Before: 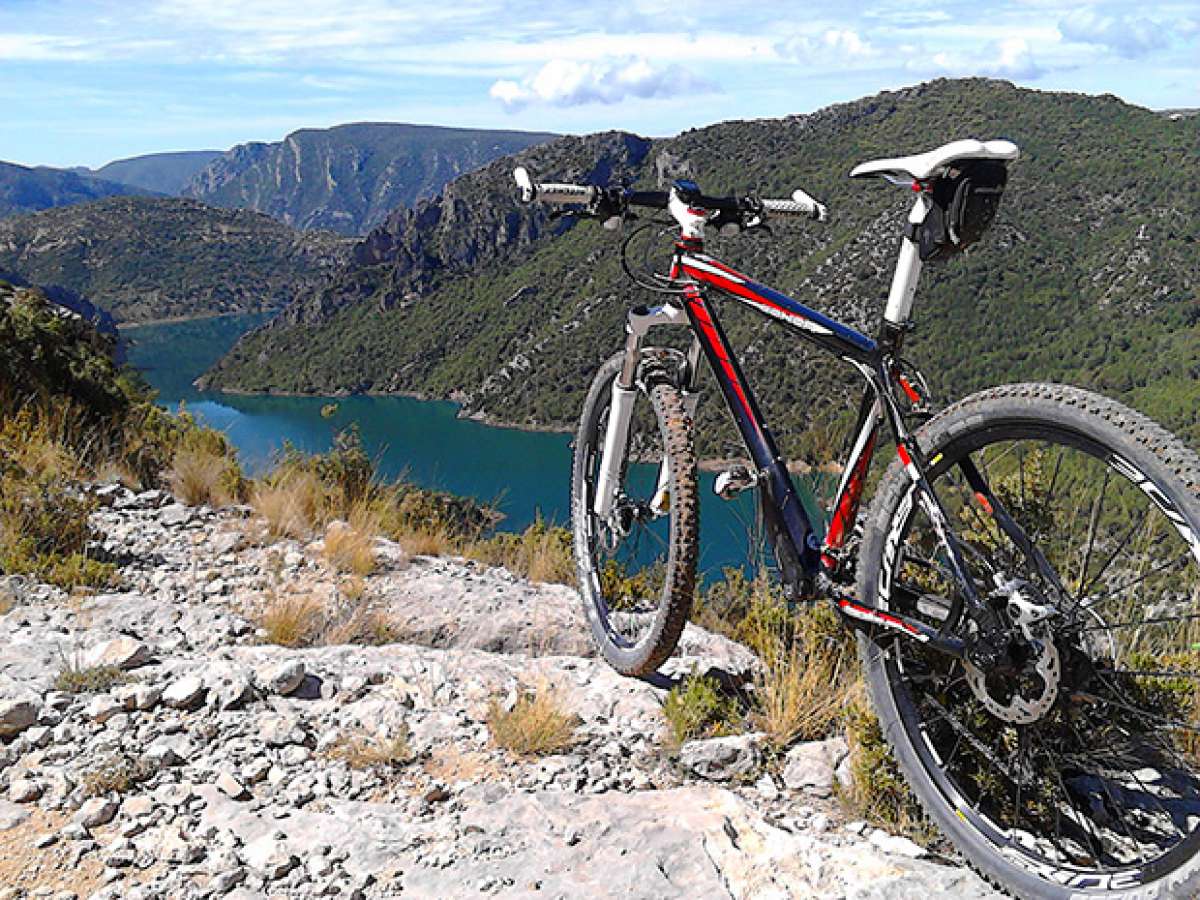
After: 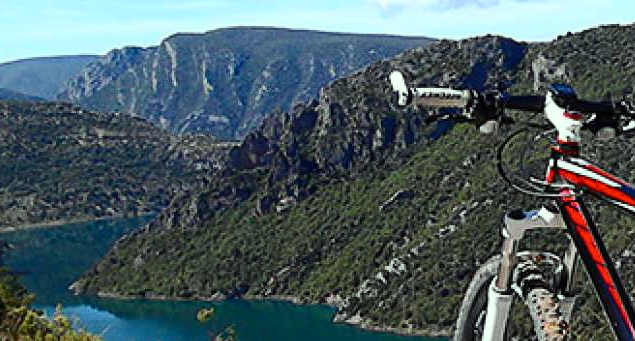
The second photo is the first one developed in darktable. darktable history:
color correction: highlights a* -8.18, highlights b* 3.65
crop: left 10.353%, top 10.681%, right 36.661%, bottom 51.42%
contrast brightness saturation: contrast 0.22
